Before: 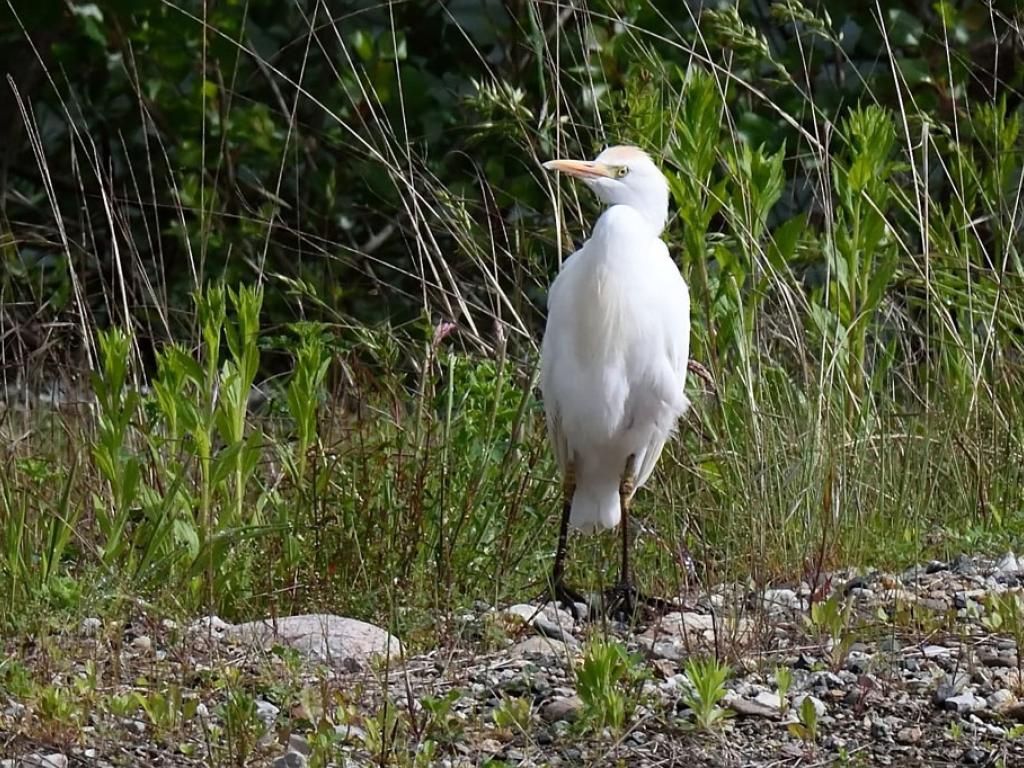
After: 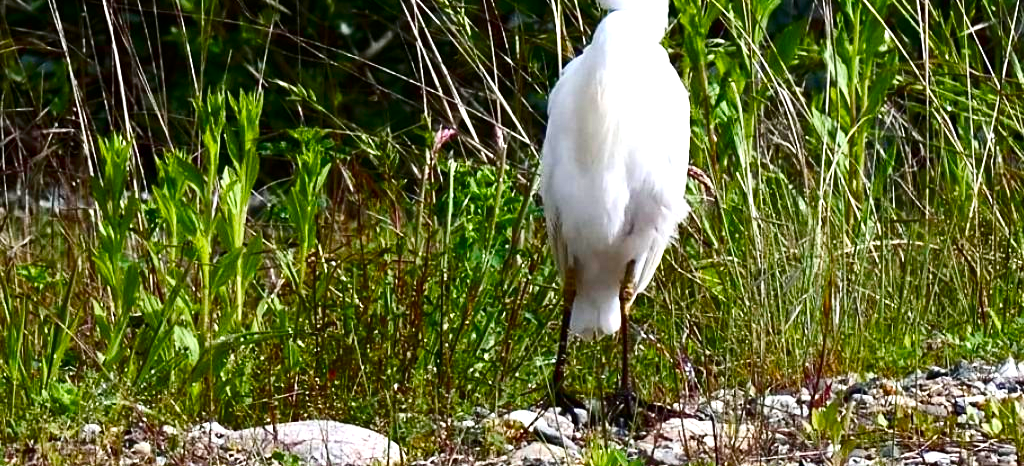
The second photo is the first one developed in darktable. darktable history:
base curve: curves: ch0 [(0, 0) (0.283, 0.295) (1, 1)], preserve colors none
color balance rgb: perceptual saturation grading › global saturation 20%, perceptual saturation grading › highlights -50.301%, perceptual saturation grading › shadows 30.641%, perceptual brilliance grading › global brilliance 24.556%, global vibrance 20%
crop and rotate: top 25.287%, bottom 13.93%
contrast brightness saturation: contrast 0.209, brightness -0.101, saturation 0.211
